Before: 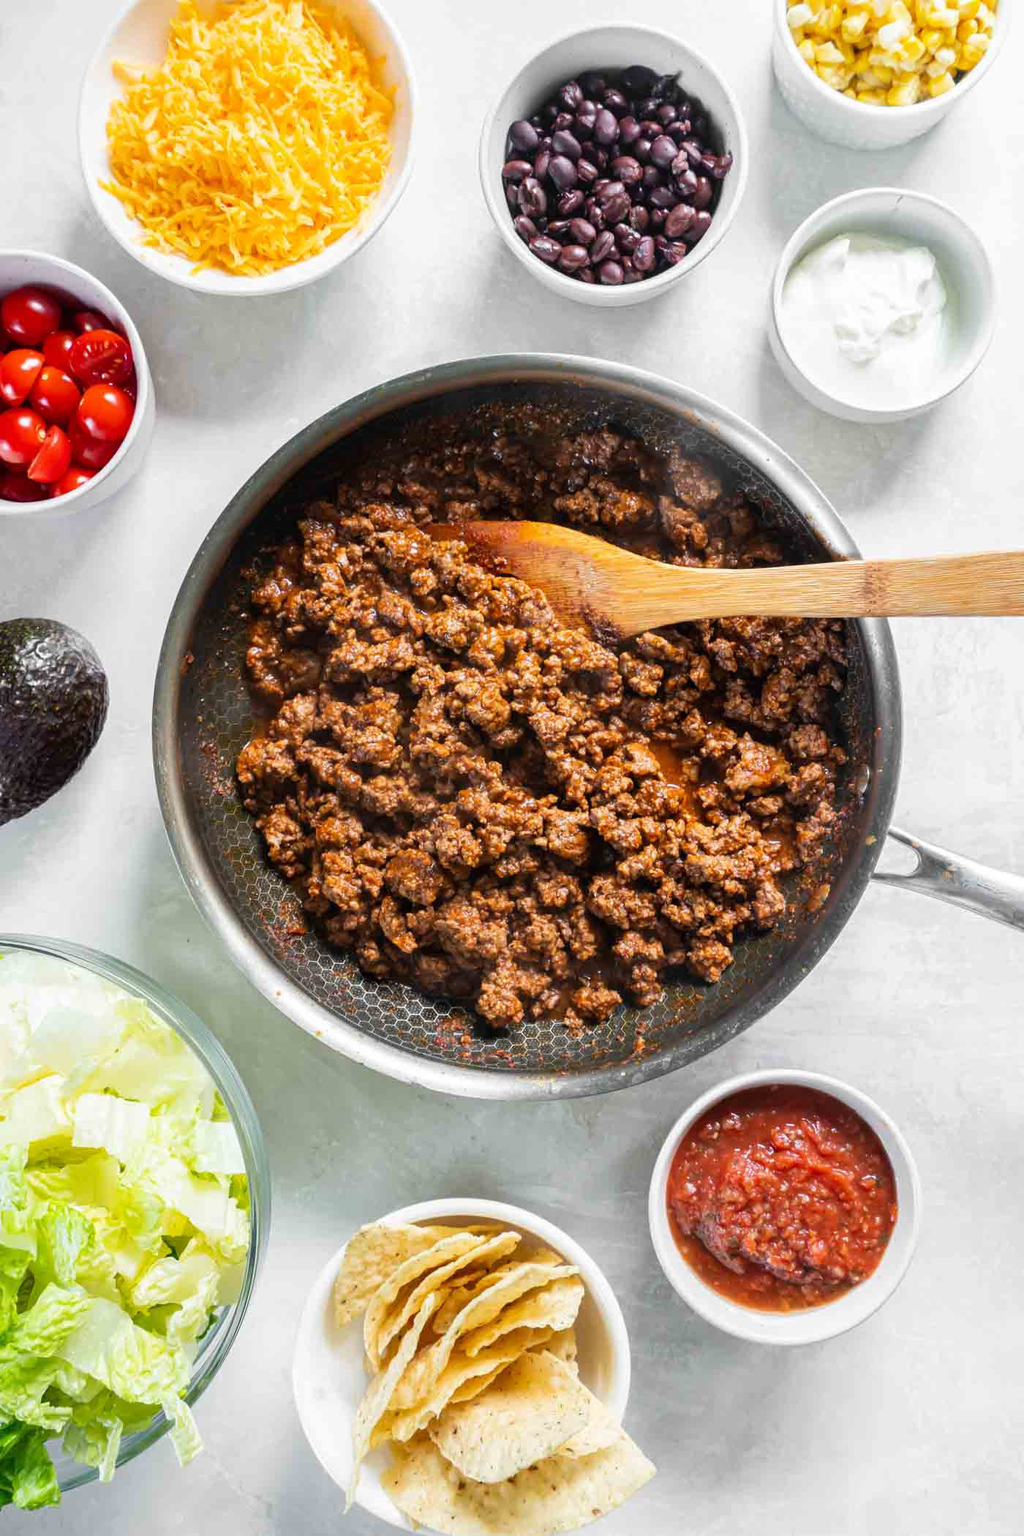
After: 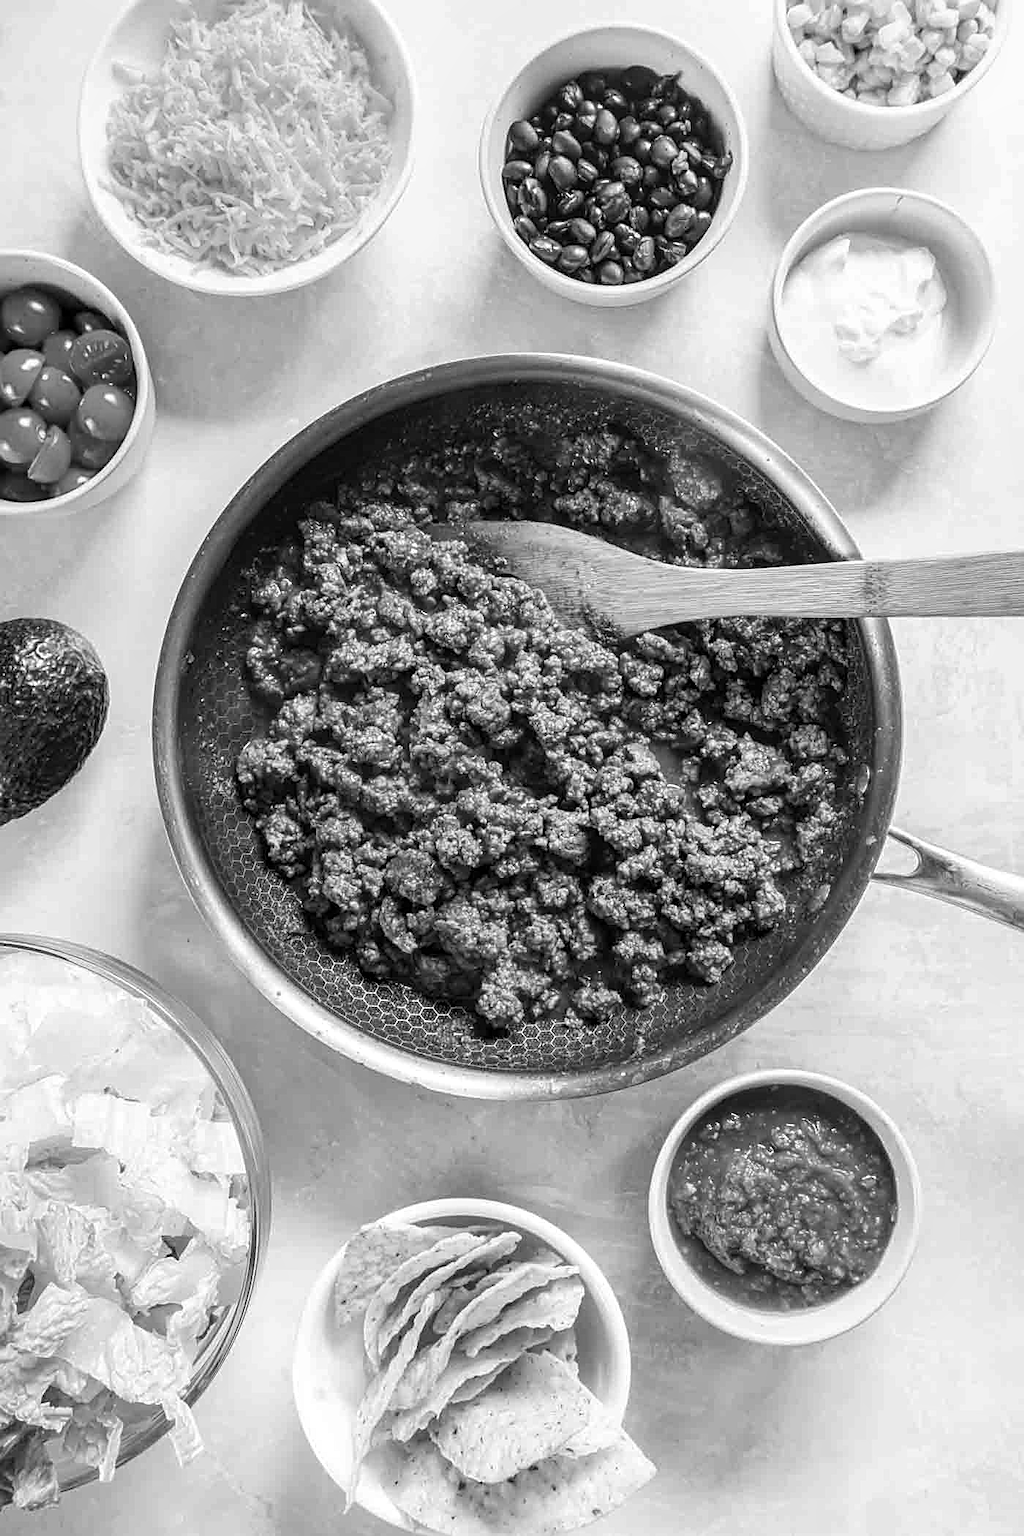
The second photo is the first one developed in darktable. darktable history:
sharpen: on, module defaults
monochrome: on, module defaults
local contrast: on, module defaults
